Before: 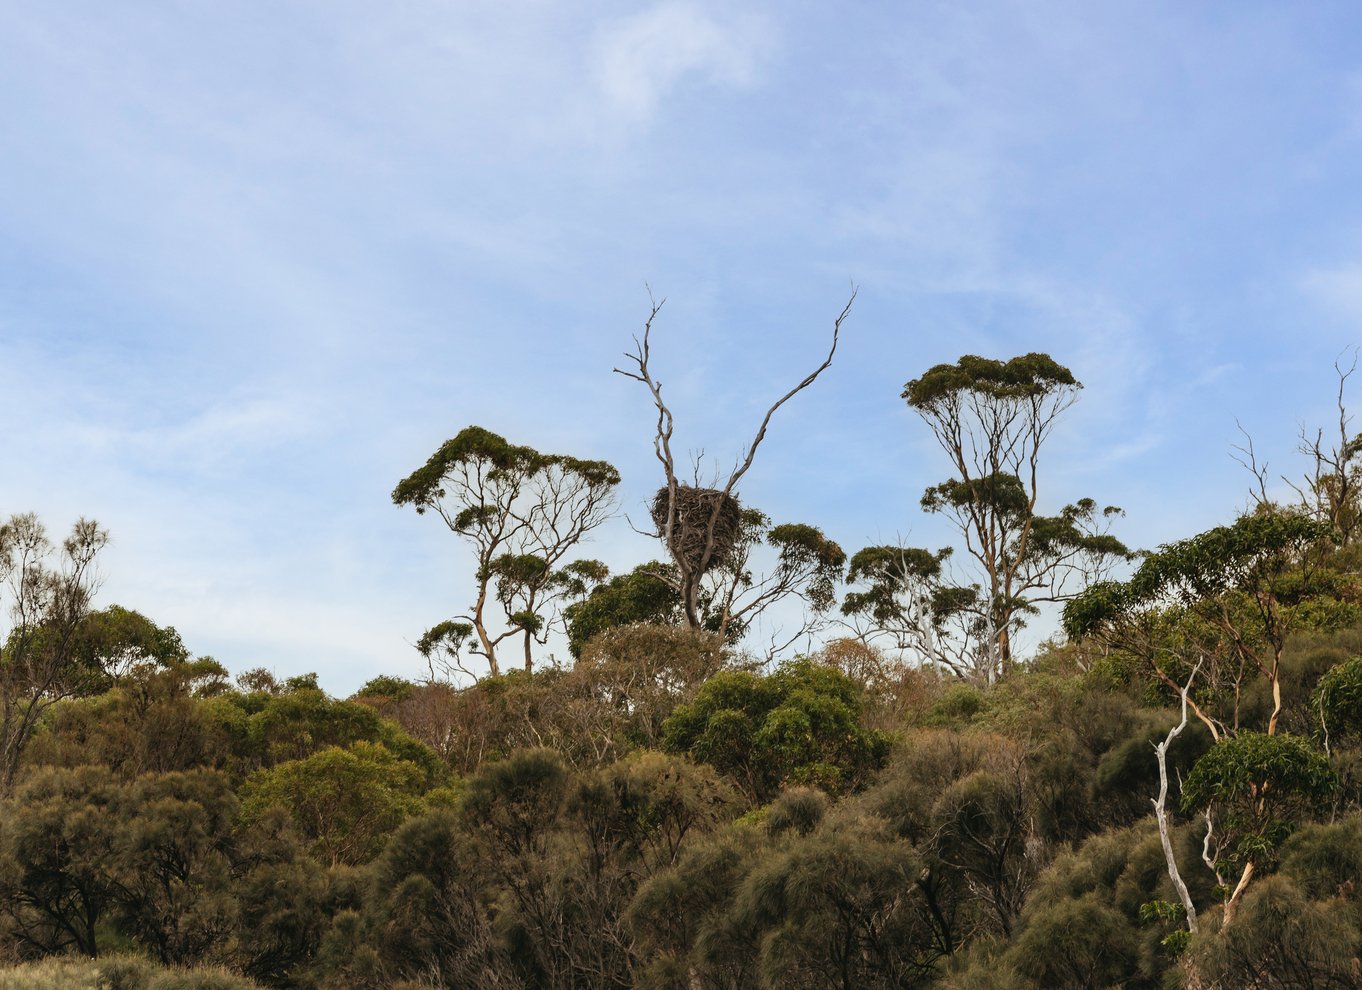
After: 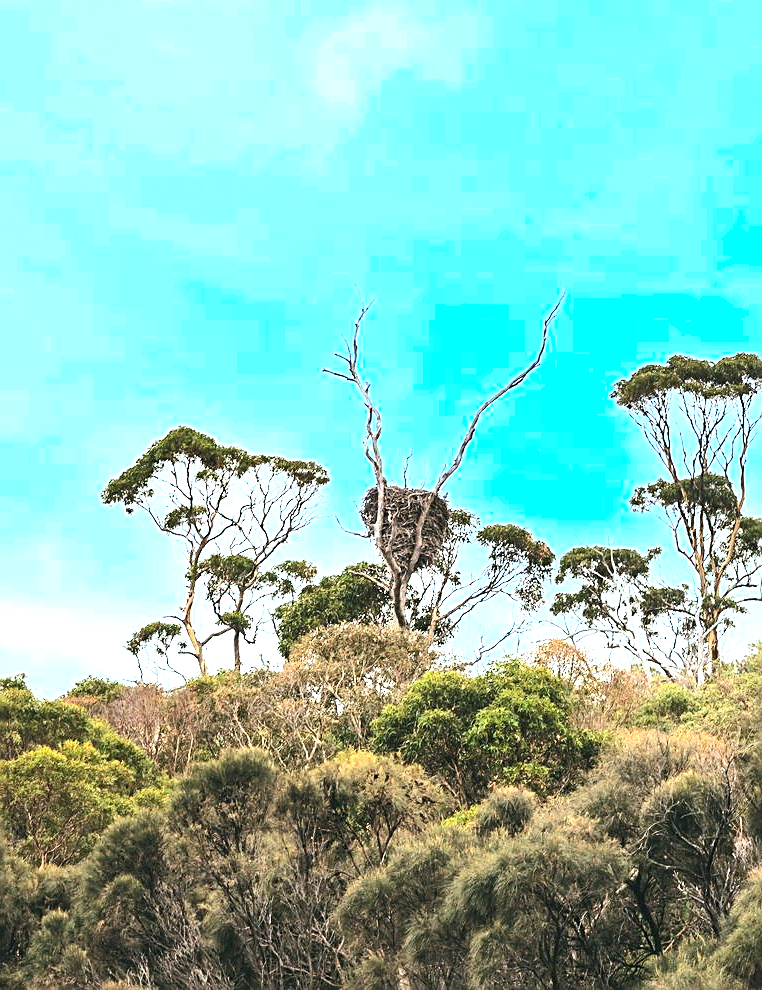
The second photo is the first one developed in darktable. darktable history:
color zones: curves: ch0 [(0, 0.5) (0.143, 0.5) (0.286, 0.5) (0.429, 0.5) (0.62, 0.489) (0.714, 0.445) (0.844, 0.496) (1, 0.5)]; ch1 [(0, 0.5) (0.143, 0.5) (0.286, 0.5) (0.429, 0.5) (0.571, 0.5) (0.714, 0.523) (0.857, 0.5) (1, 0.5)]
base curve: curves: ch0 [(0, 0) (0.74, 0.67) (1, 1)], preserve colors none
tone equalizer: -8 EV -0.386 EV, -7 EV -0.426 EV, -6 EV -0.298 EV, -5 EV -0.257 EV, -3 EV 0.192 EV, -2 EV 0.347 EV, -1 EV 0.4 EV, +0 EV 0.387 EV, edges refinement/feathering 500, mask exposure compensation -1.57 EV, preserve details no
contrast brightness saturation: contrast 0.2, brightness 0.152, saturation 0.139
sharpen: on, module defaults
color calibration: gray › normalize channels true, illuminant custom, x 0.368, y 0.373, temperature 4348.59 K, gamut compression 0.018
crop: left 21.409%, right 22.576%
exposure: black level correction 0, exposure 1.609 EV, compensate exposure bias true, compensate highlight preservation false
